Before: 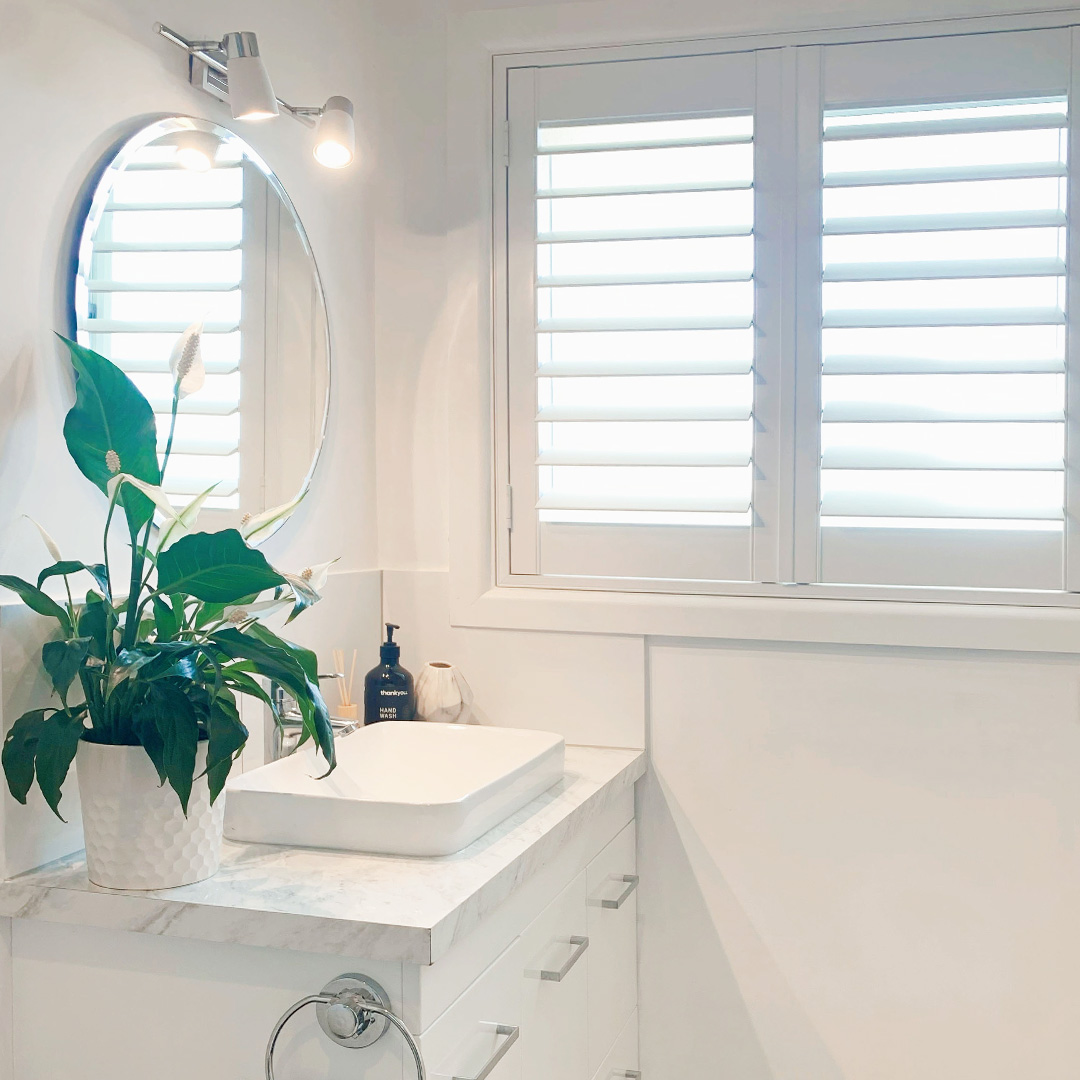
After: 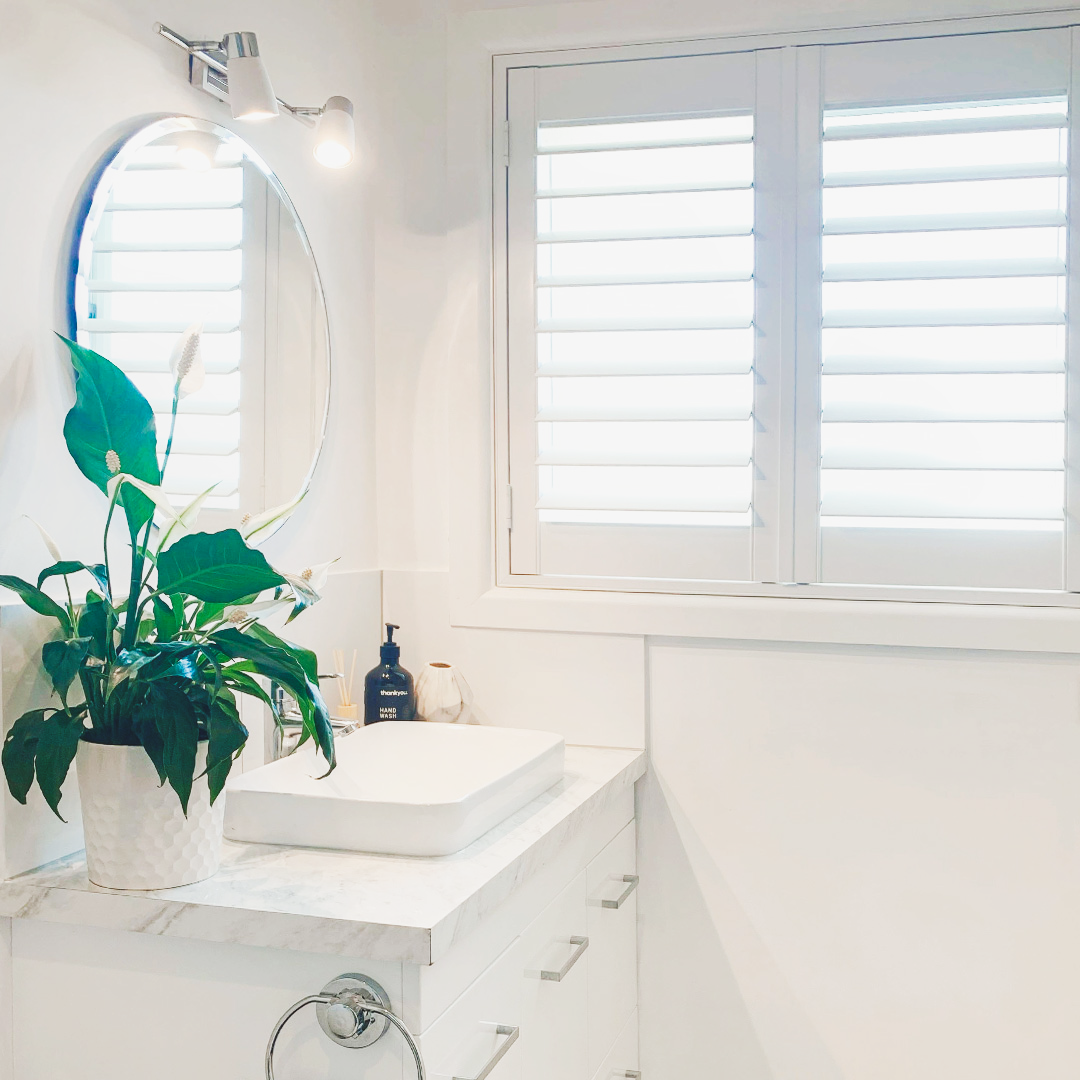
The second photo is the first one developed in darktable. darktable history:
base curve: curves: ch0 [(0, 0) (0.007, 0.004) (0.027, 0.03) (0.046, 0.07) (0.207, 0.54) (0.442, 0.872) (0.673, 0.972) (1, 1)], preserve colors none
exposure: black level correction -0.016, exposure -1.018 EV, compensate highlight preservation false
tone equalizer: on, module defaults
local contrast: detail 110%
